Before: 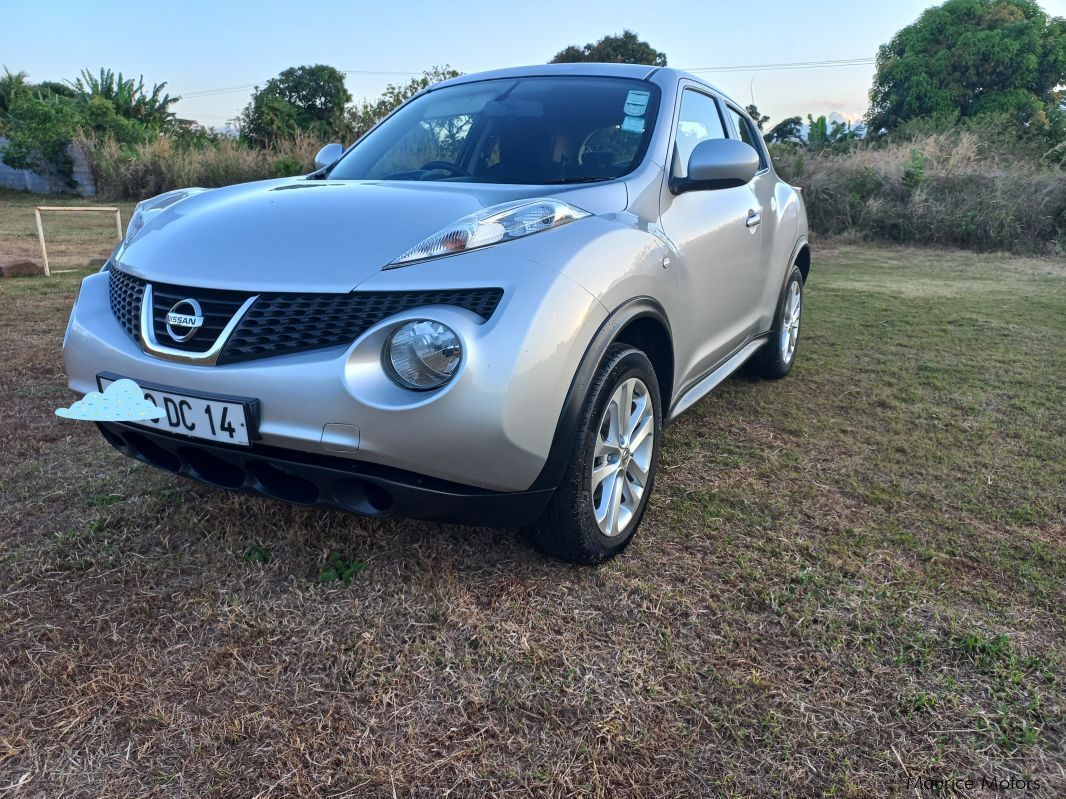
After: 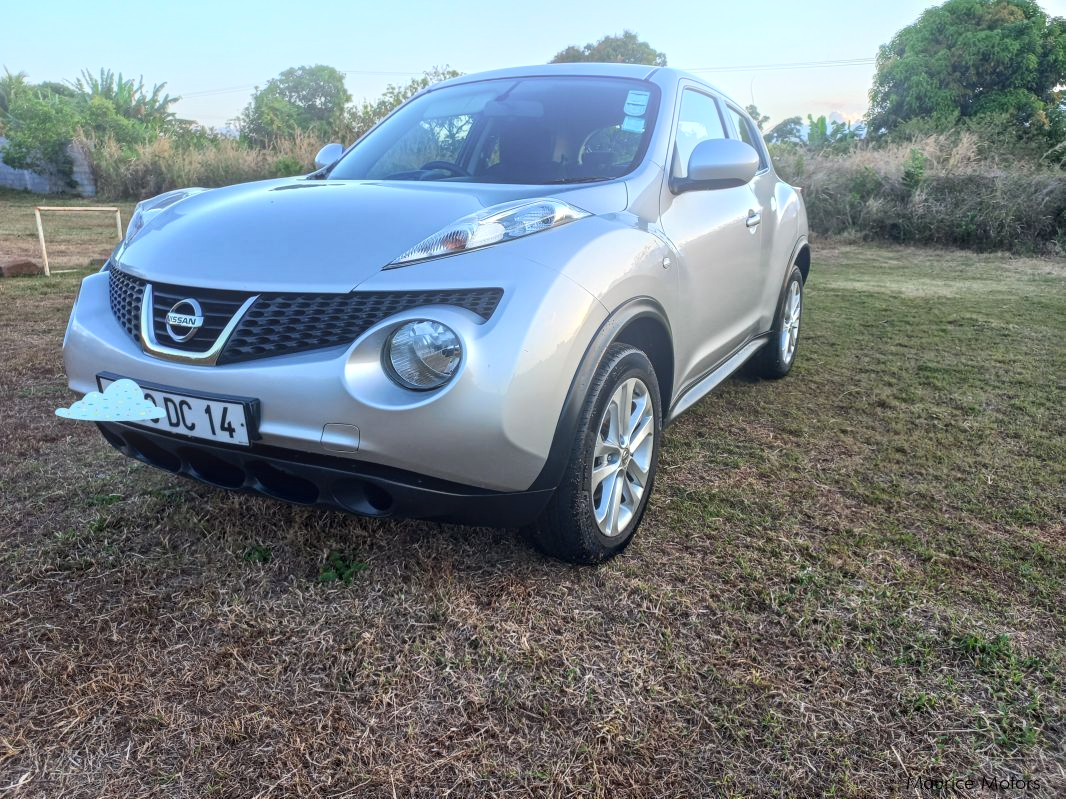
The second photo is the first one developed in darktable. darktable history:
local contrast: detail 130%
bloom: on, module defaults
